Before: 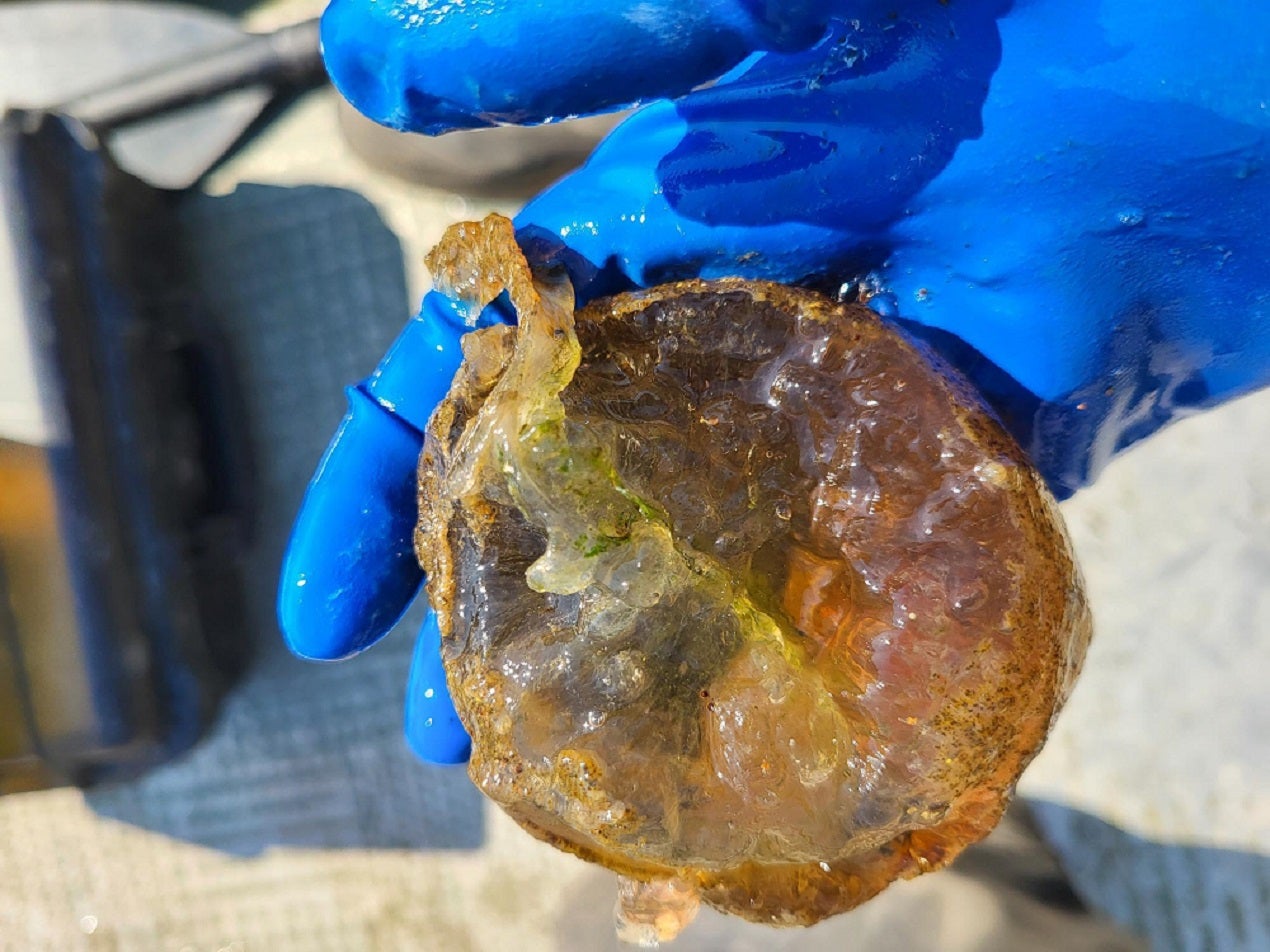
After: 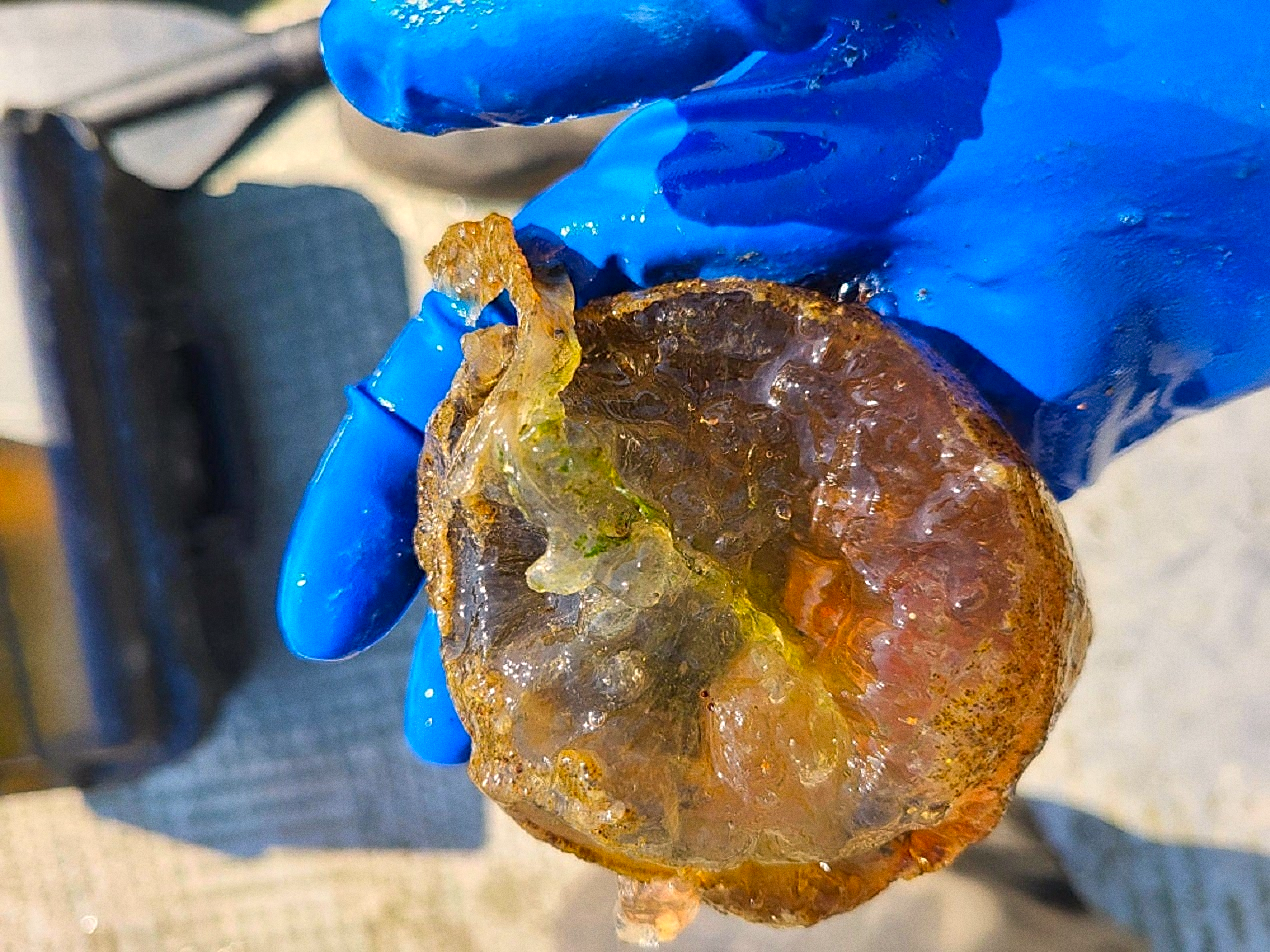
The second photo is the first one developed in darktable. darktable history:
grain: coarseness 7.08 ISO, strength 21.67%, mid-tones bias 59.58%
sharpen: on, module defaults
color correction: highlights a* 3.22, highlights b* 1.93, saturation 1.19
